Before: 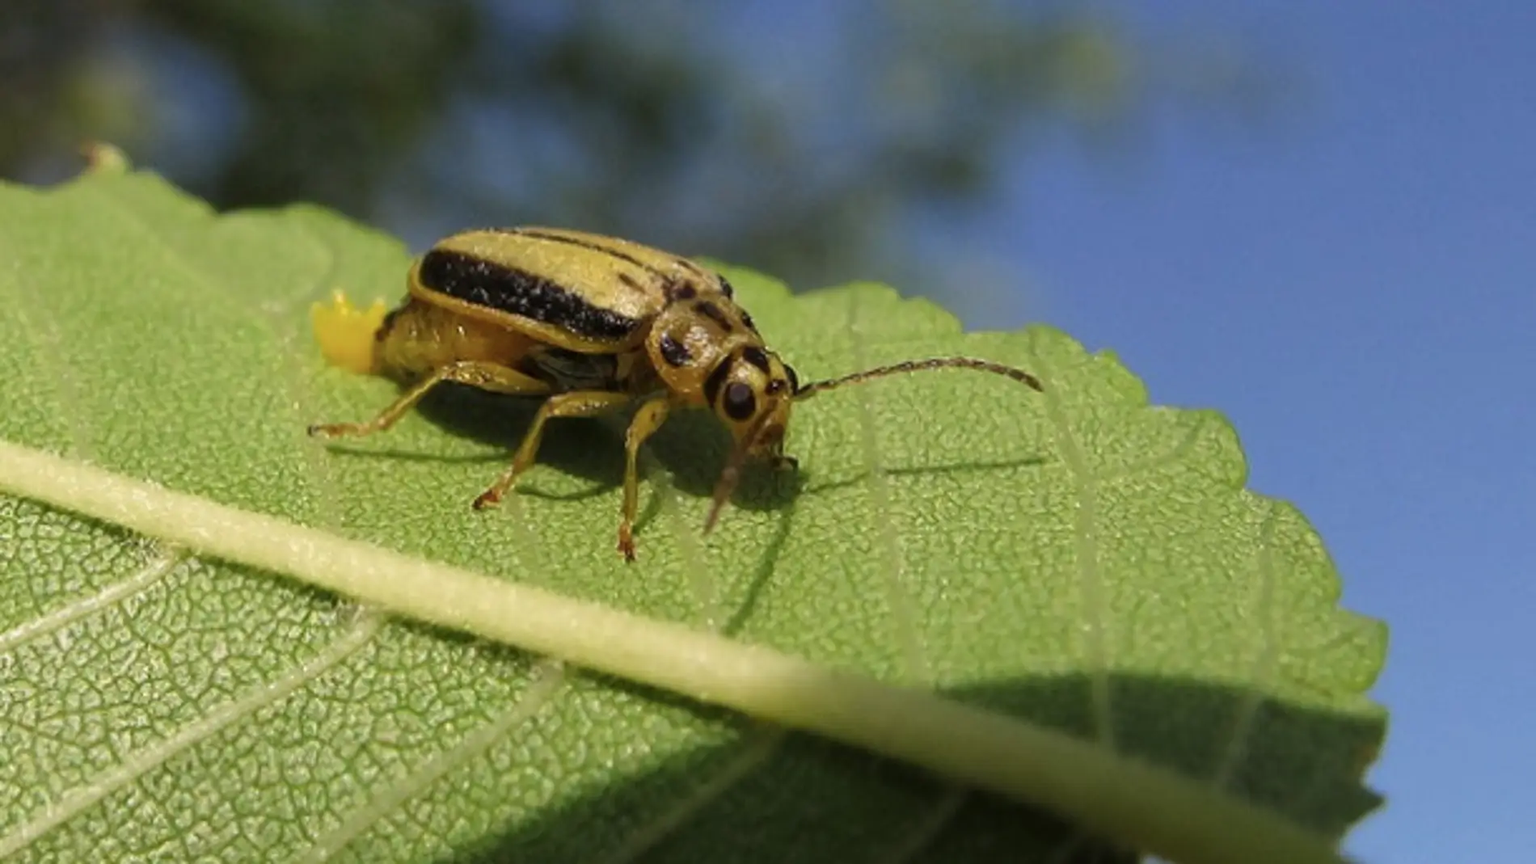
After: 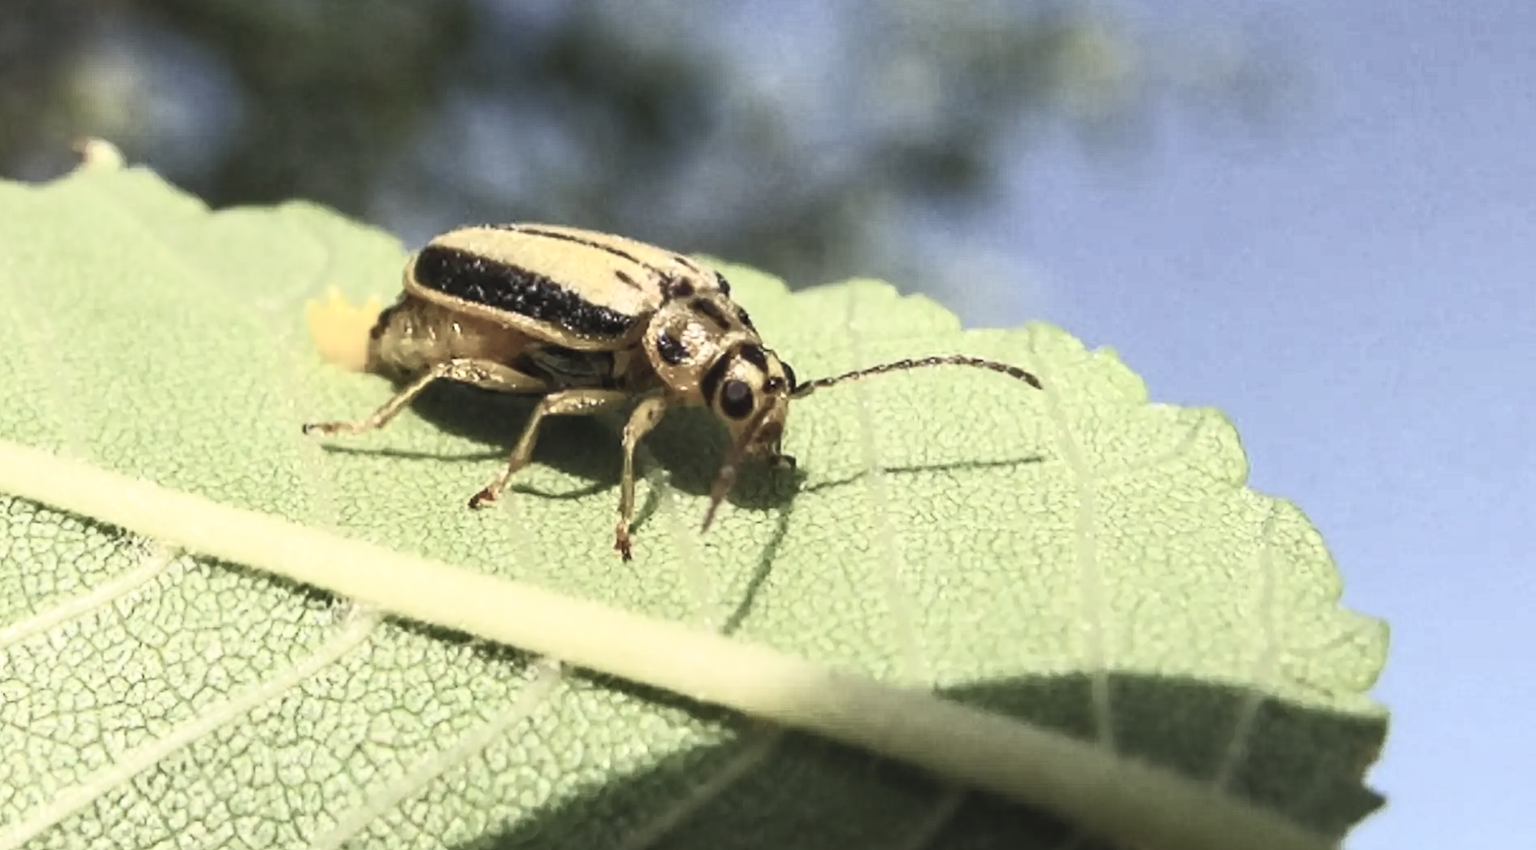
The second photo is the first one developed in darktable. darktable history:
contrast brightness saturation: contrast 0.562, brightness 0.576, saturation -0.35
local contrast: on, module defaults
crop: left 0.493%, top 0.589%, right 0.124%, bottom 0.828%
